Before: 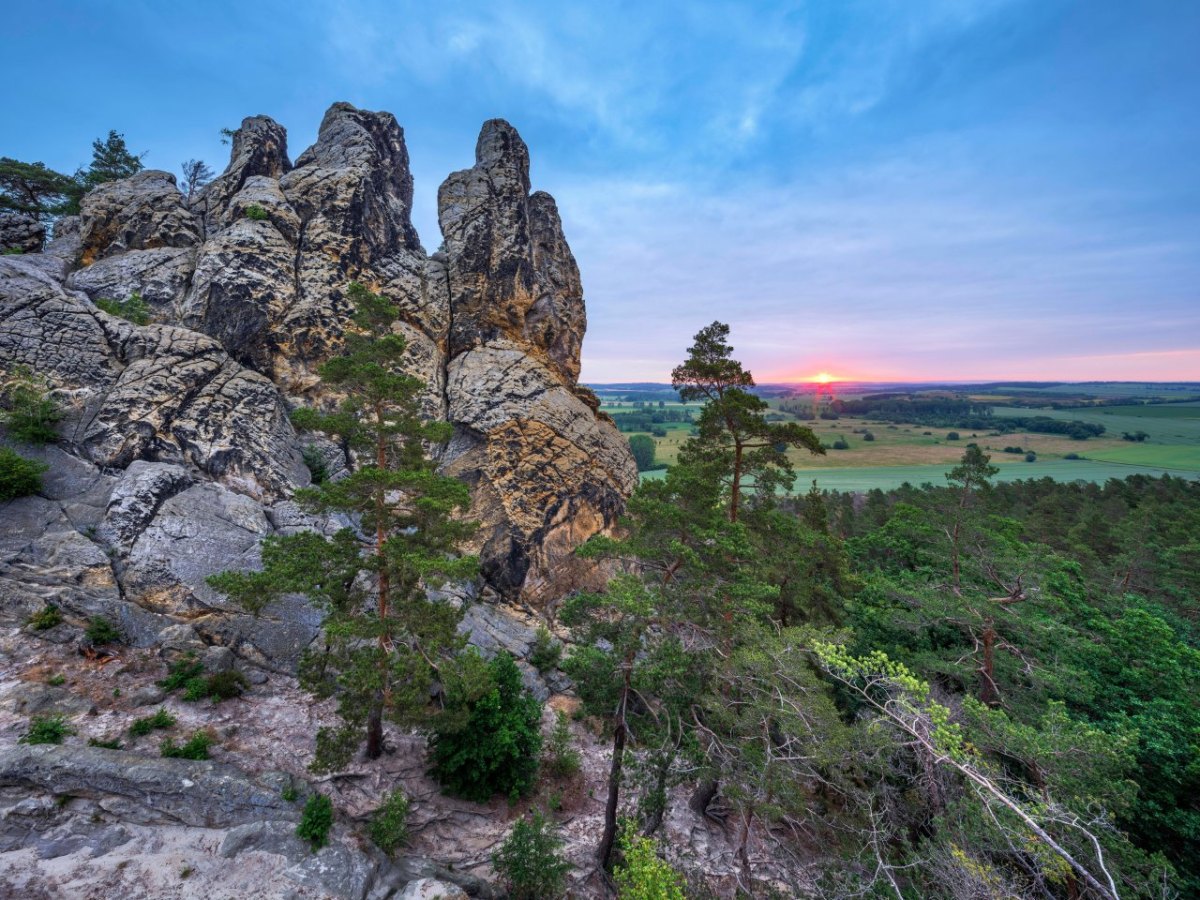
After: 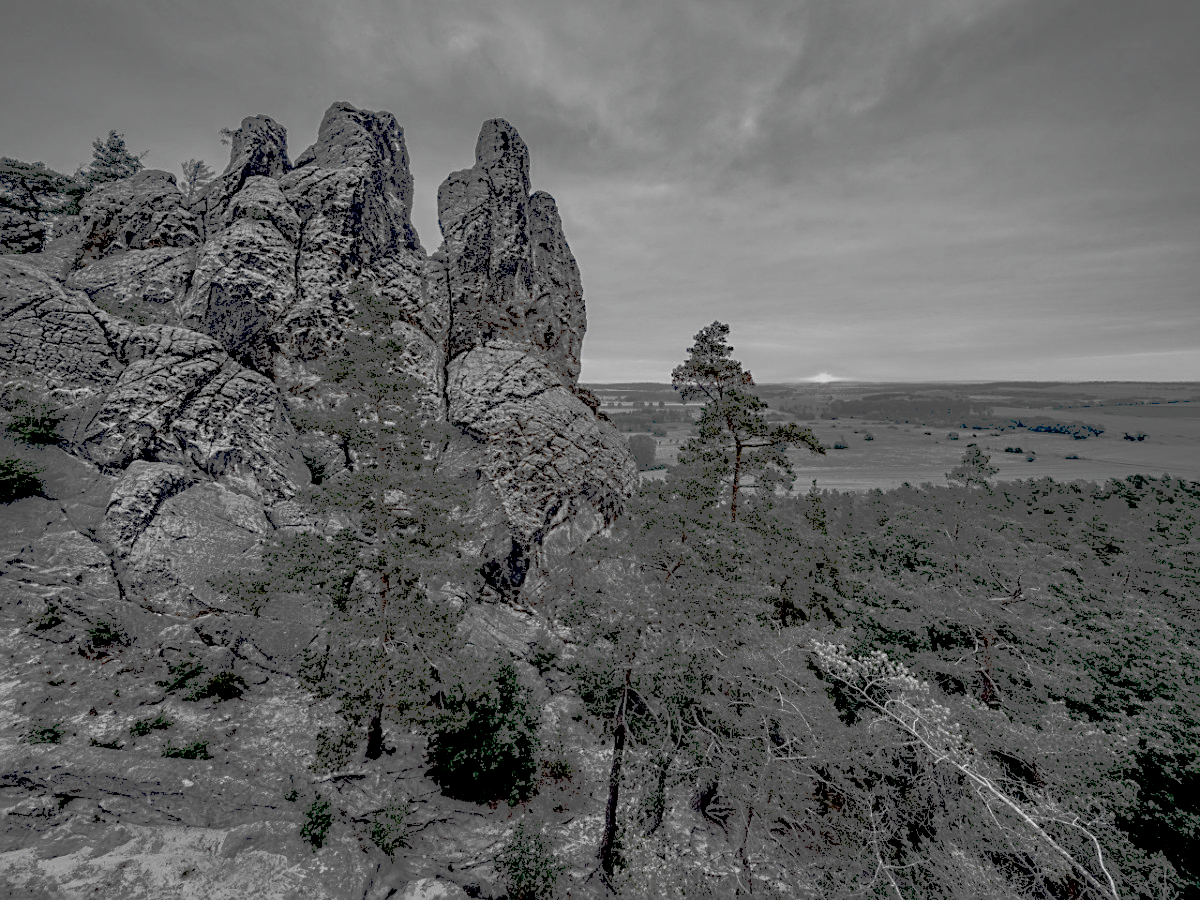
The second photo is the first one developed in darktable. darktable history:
local contrast: highlights 100%, shadows 102%, detail 119%, midtone range 0.2
sharpen: on, module defaults
tone curve: curves: ch0 [(0, 0) (0.003, 0.326) (0.011, 0.332) (0.025, 0.352) (0.044, 0.378) (0.069, 0.4) (0.1, 0.416) (0.136, 0.432) (0.177, 0.468) (0.224, 0.509) (0.277, 0.554) (0.335, 0.6) (0.399, 0.642) (0.468, 0.693) (0.543, 0.753) (0.623, 0.818) (0.709, 0.897) (0.801, 0.974) (0.898, 0.991) (1, 1)], preserve colors none
color zones: curves: ch0 [(0.018, 0.548) (0.197, 0.654) (0.425, 0.447) (0.605, 0.658) (0.732, 0.579)]; ch1 [(0.105, 0.531) (0.224, 0.531) (0.386, 0.39) (0.618, 0.456) (0.732, 0.456) (0.956, 0.421)]; ch2 [(0.039, 0.583) (0.215, 0.465) (0.399, 0.544) (0.465, 0.548) (0.614, 0.447) (0.724, 0.43) (0.882, 0.623) (0.956, 0.632)]
contrast brightness saturation: contrast 0.018, brightness -0.987, saturation -0.986
filmic rgb: black relative exposure -7.65 EV, white relative exposure 4.56 EV, hardness 3.61, contrast 1.055
